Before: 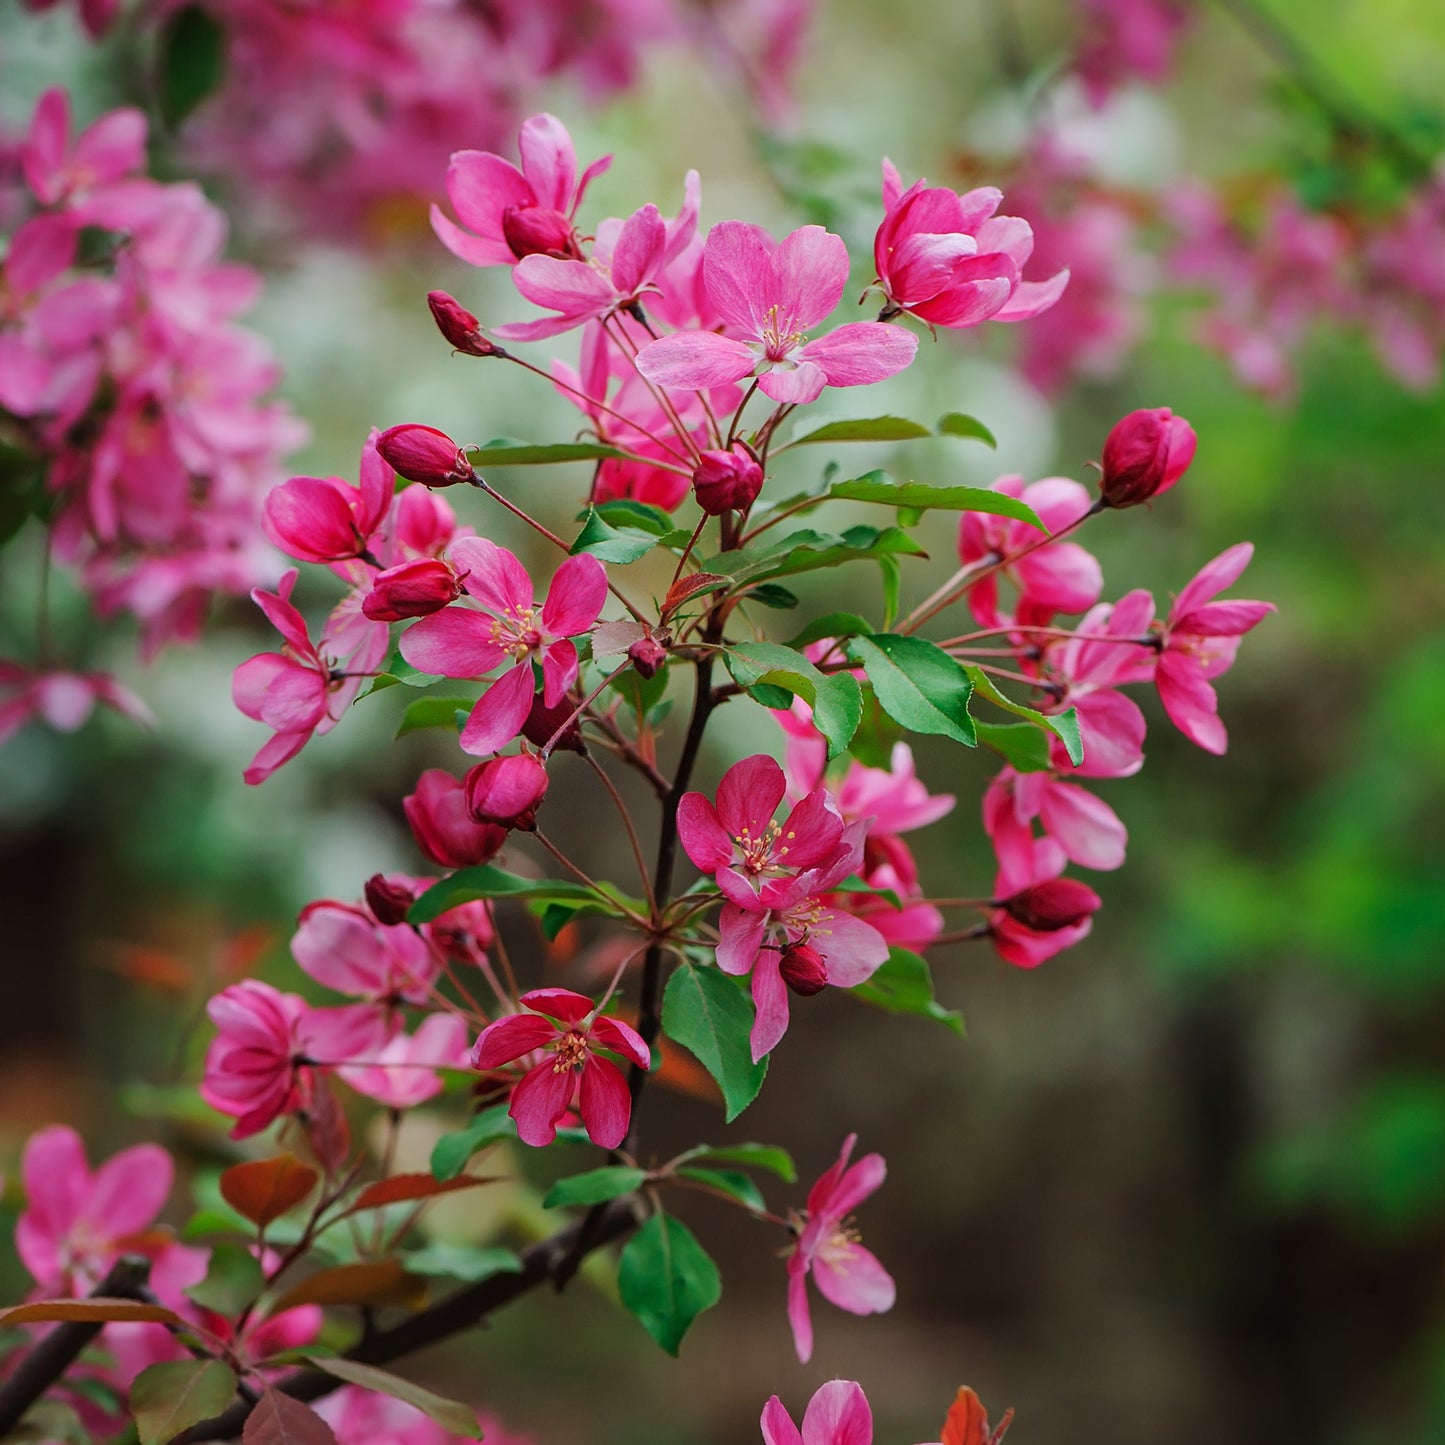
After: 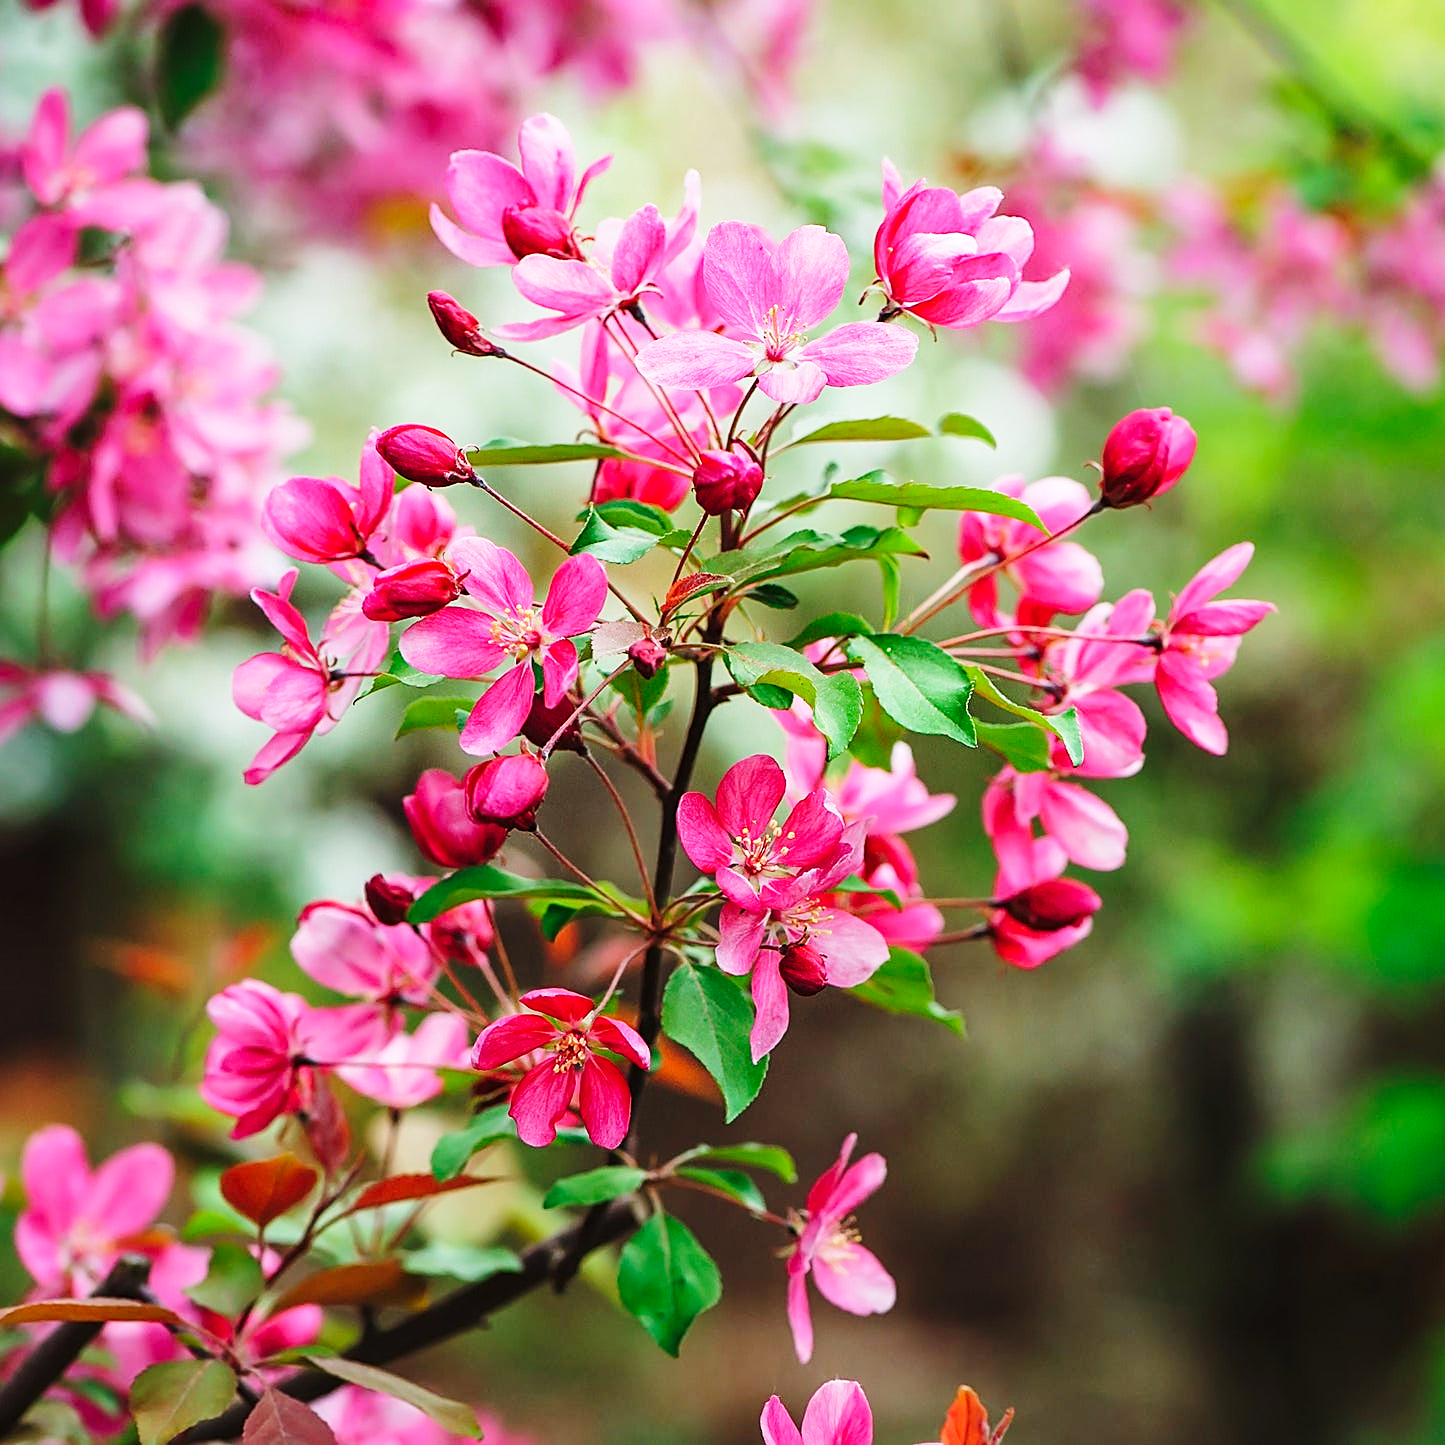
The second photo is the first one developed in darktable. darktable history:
base curve: curves: ch0 [(0, 0) (0.028, 0.03) (0.121, 0.232) (0.46, 0.748) (0.859, 0.968) (1, 1)], preserve colors none
exposure: black level correction 0, exposure 0.3 EV, compensate highlight preservation false
sharpen: on, module defaults
